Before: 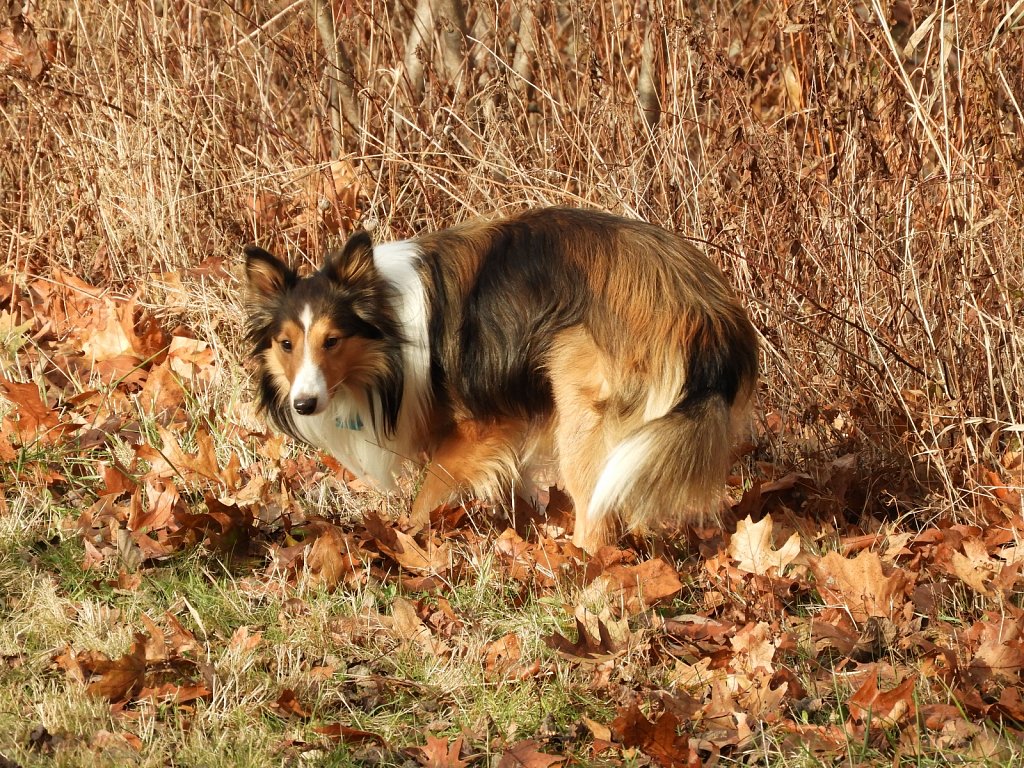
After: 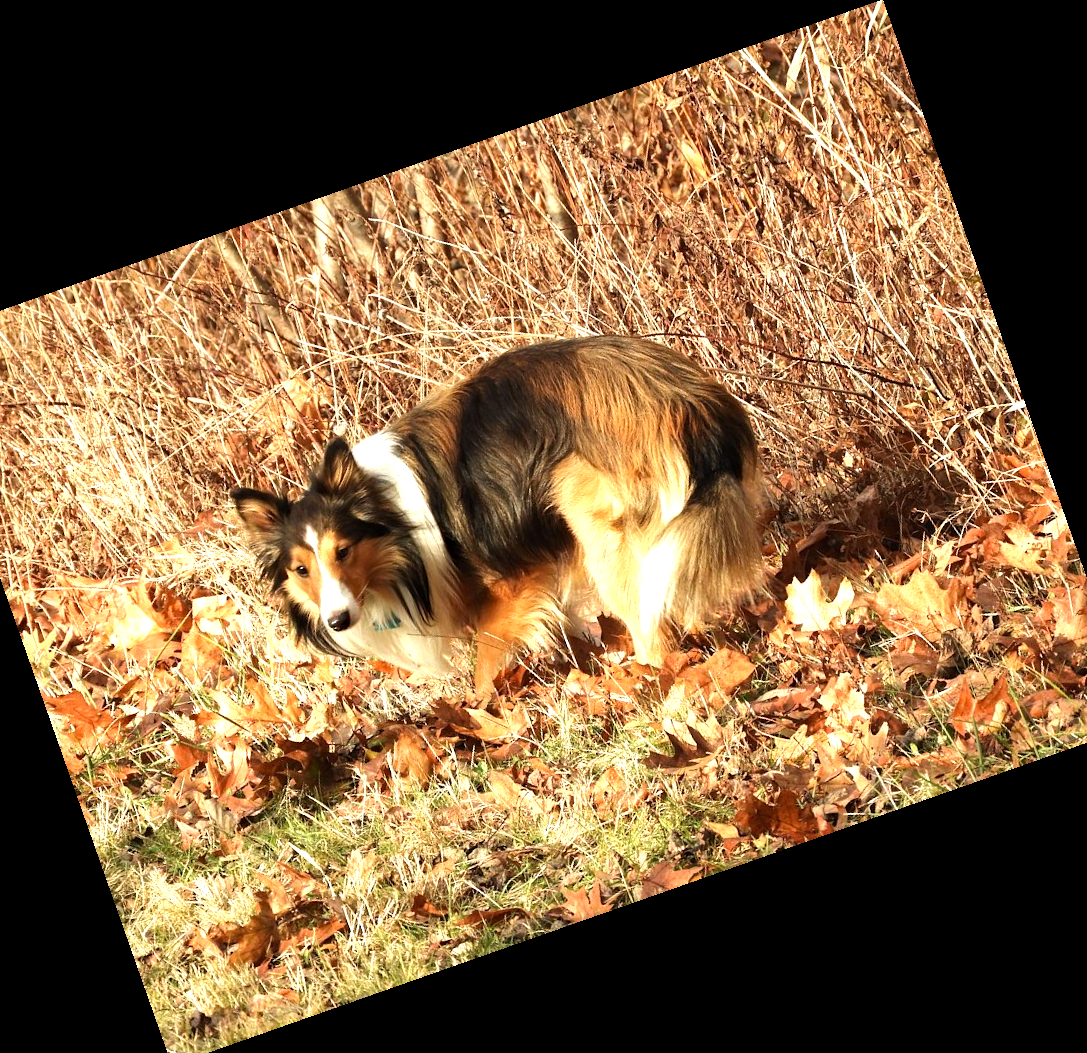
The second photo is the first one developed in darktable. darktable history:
tone equalizer: -8 EV -0.417 EV, -7 EV -0.389 EV, -6 EV -0.333 EV, -5 EV -0.222 EV, -3 EV 0.222 EV, -2 EV 0.333 EV, -1 EV 0.389 EV, +0 EV 0.417 EV, edges refinement/feathering 500, mask exposure compensation -1.57 EV, preserve details no
exposure: exposure 0.574 EV, compensate highlight preservation false
haze removal: adaptive false
crop and rotate: angle 19.43°, left 6.812%, right 4.125%, bottom 1.087%
